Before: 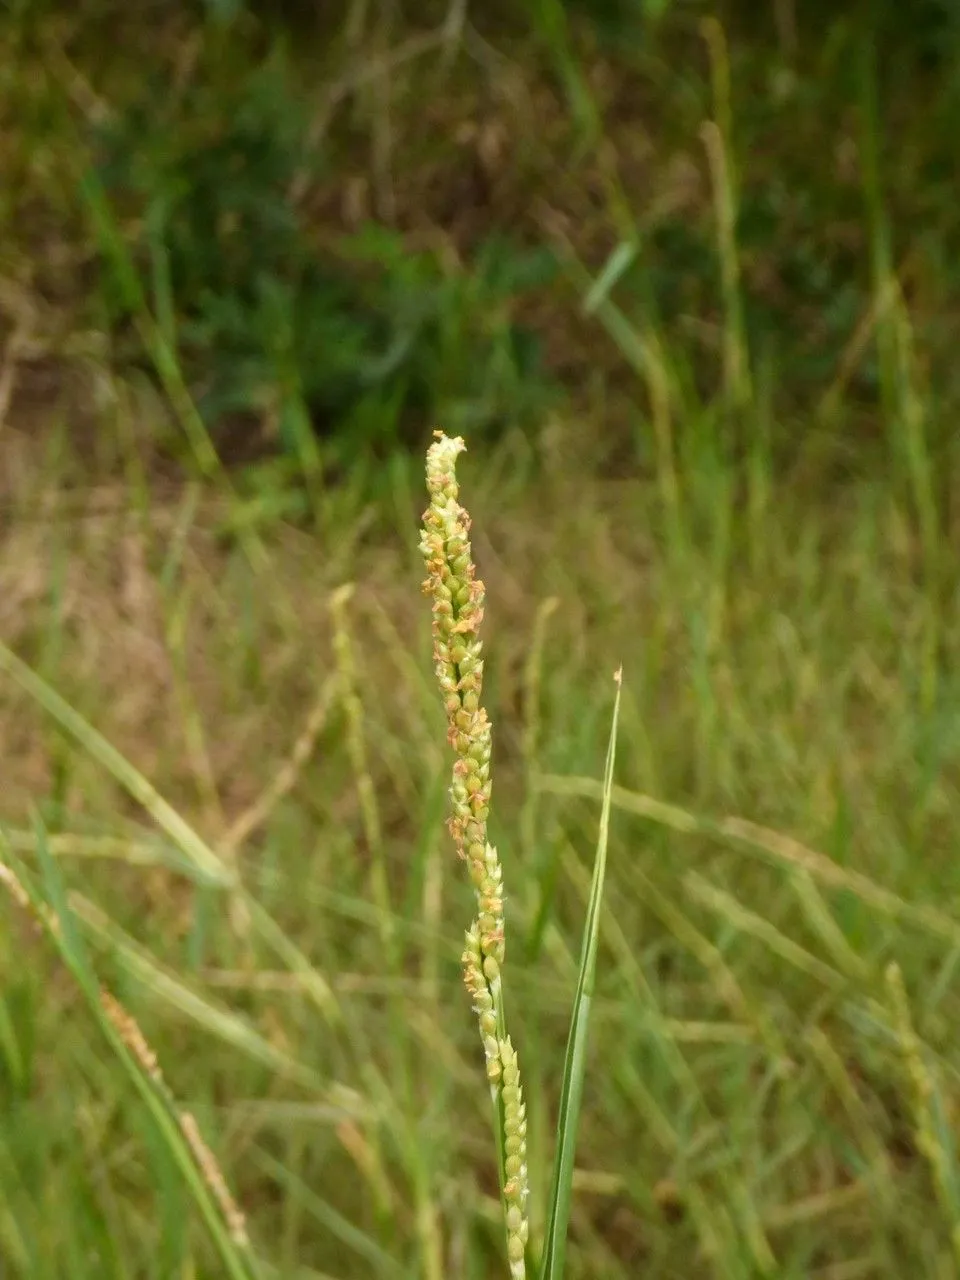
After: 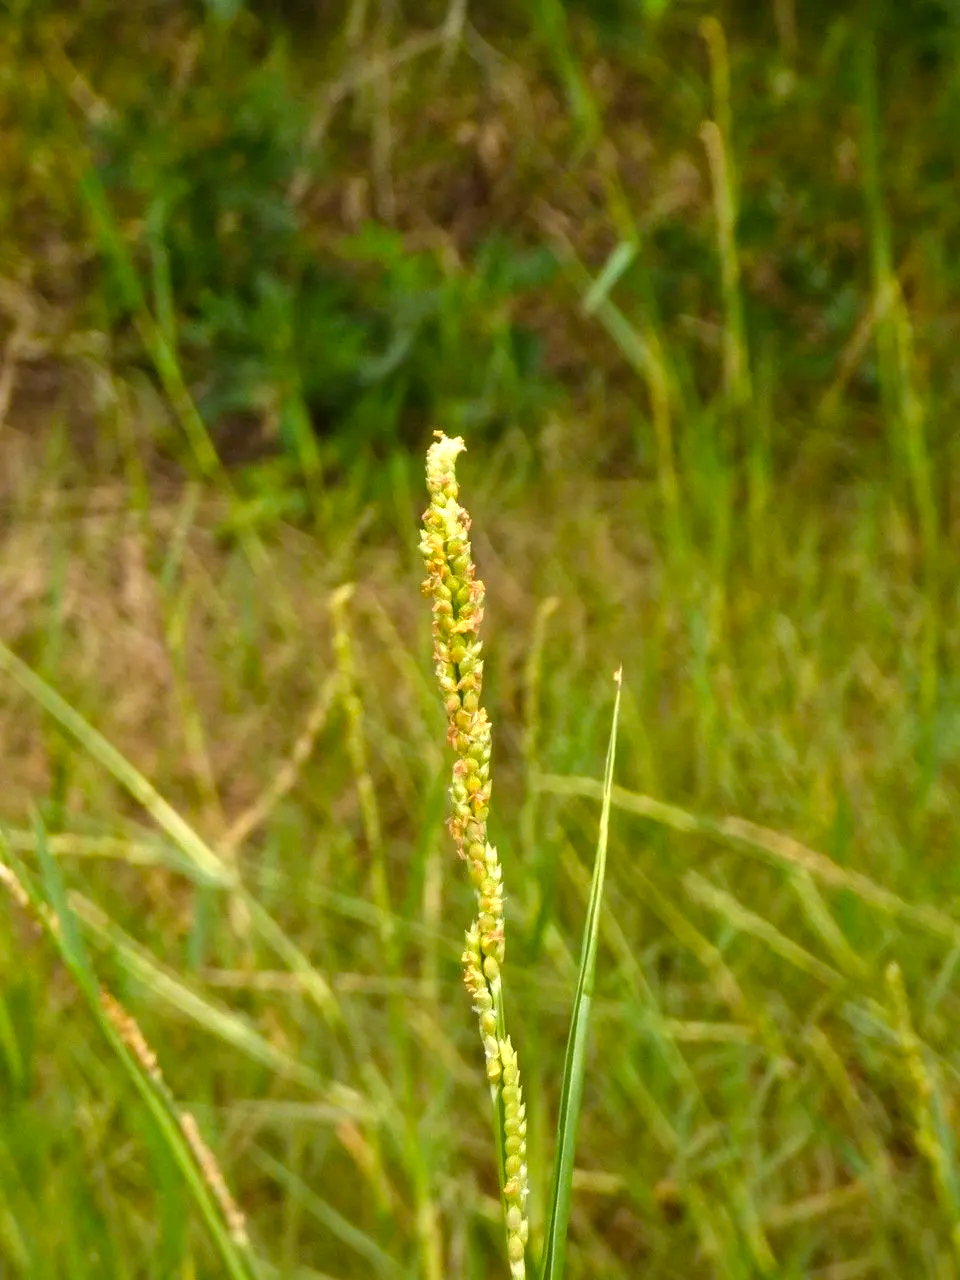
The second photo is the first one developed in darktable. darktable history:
shadows and highlights: soften with gaussian
color balance rgb: linear chroma grading › global chroma 24.7%, perceptual saturation grading › global saturation 0.156%, perceptual brilliance grading › global brilliance 11.783%, global vibrance -24.756%
